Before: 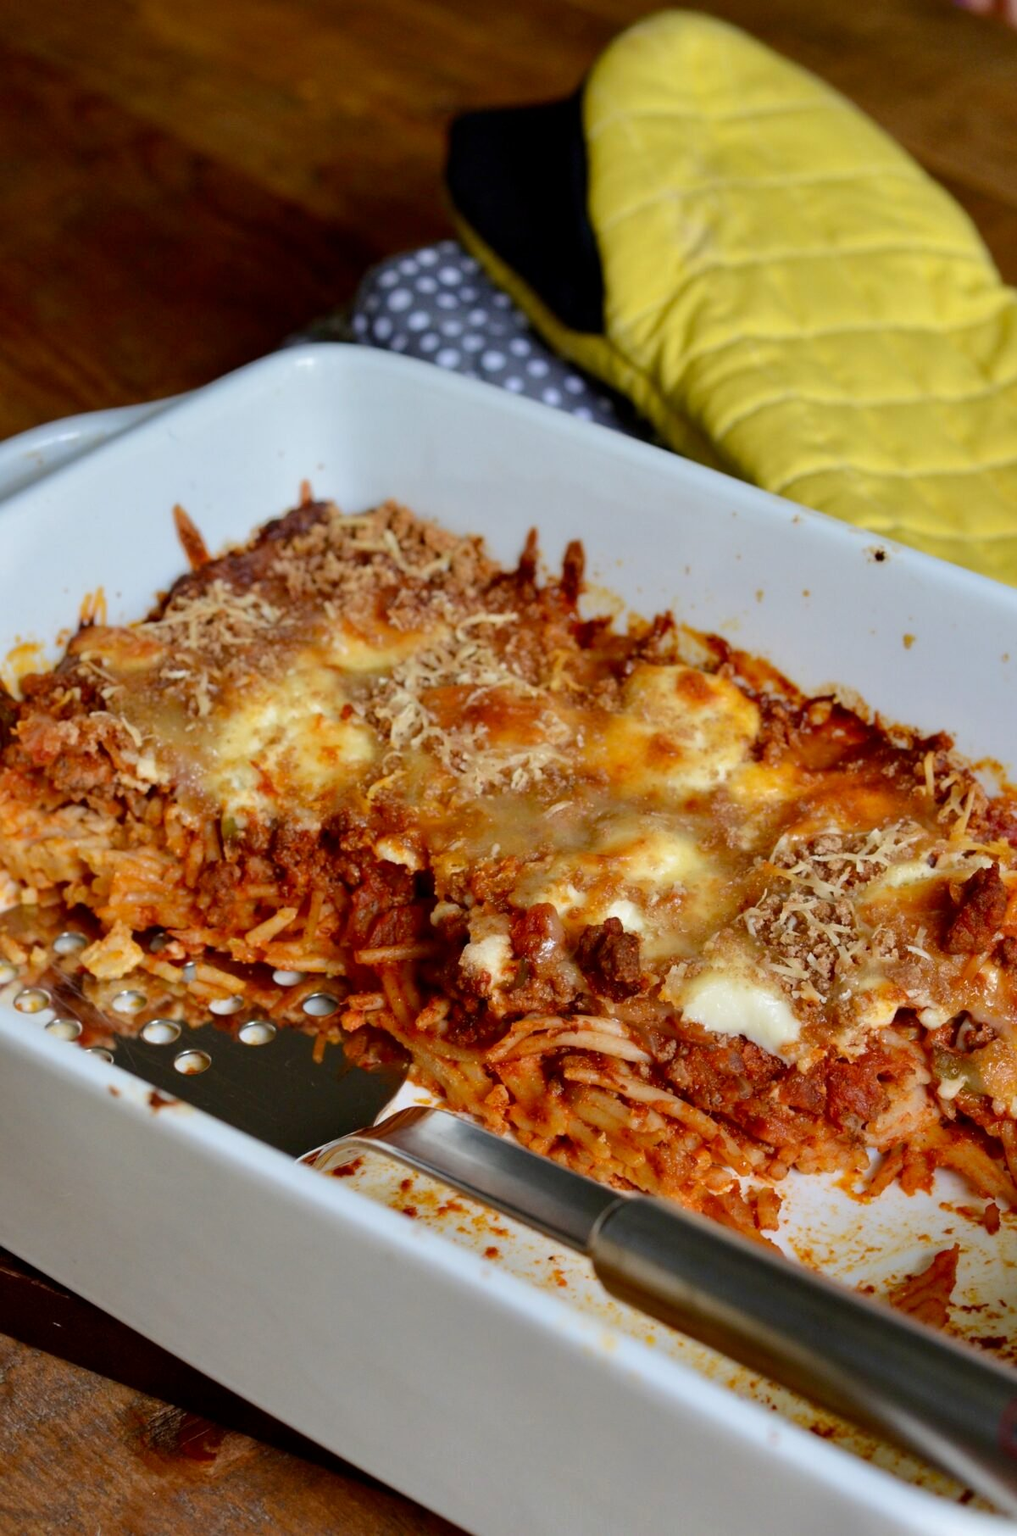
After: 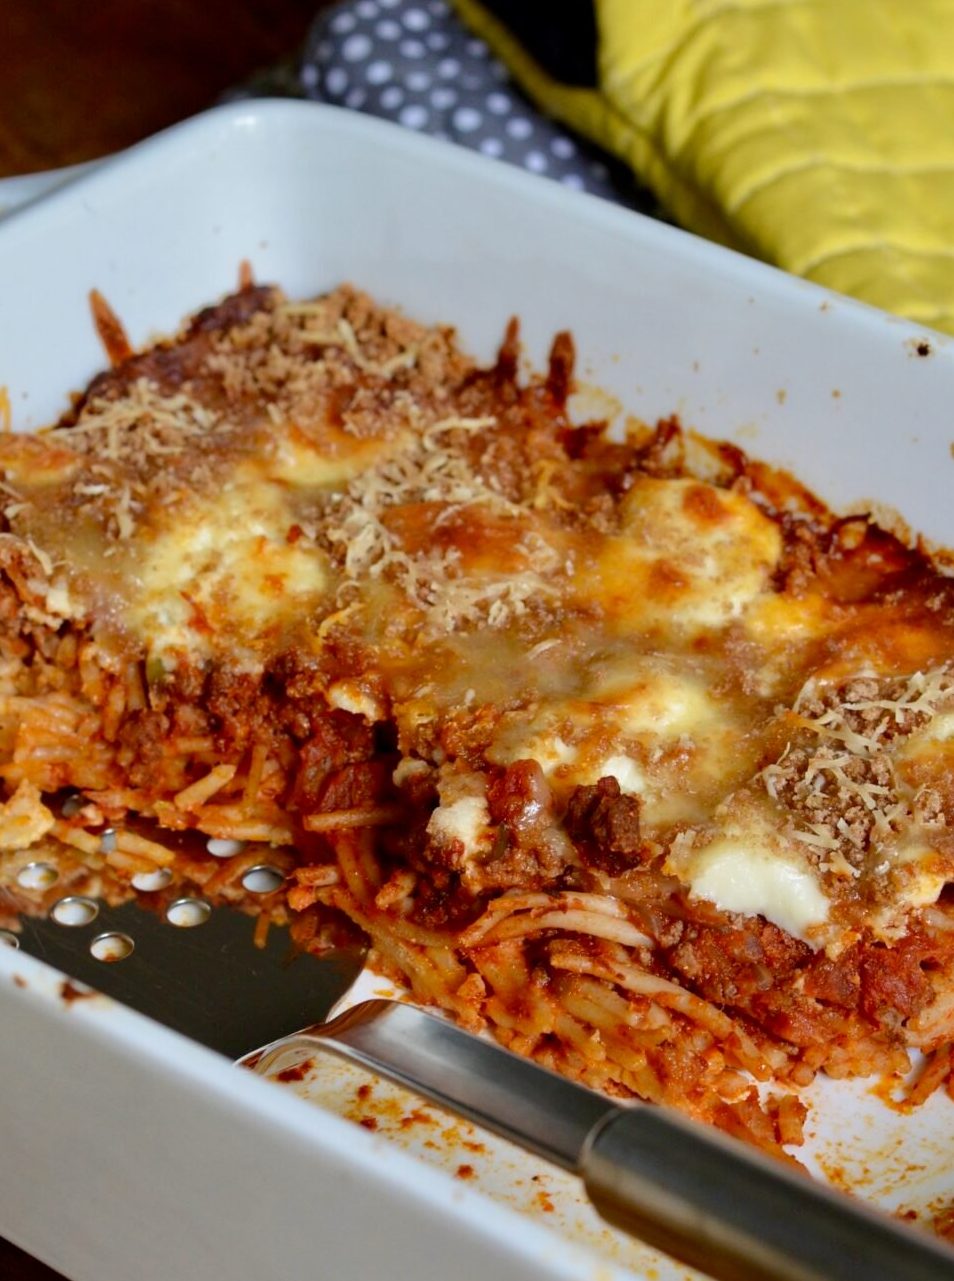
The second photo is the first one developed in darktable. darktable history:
crop: left 9.655%, top 16.897%, right 10.806%, bottom 12.388%
